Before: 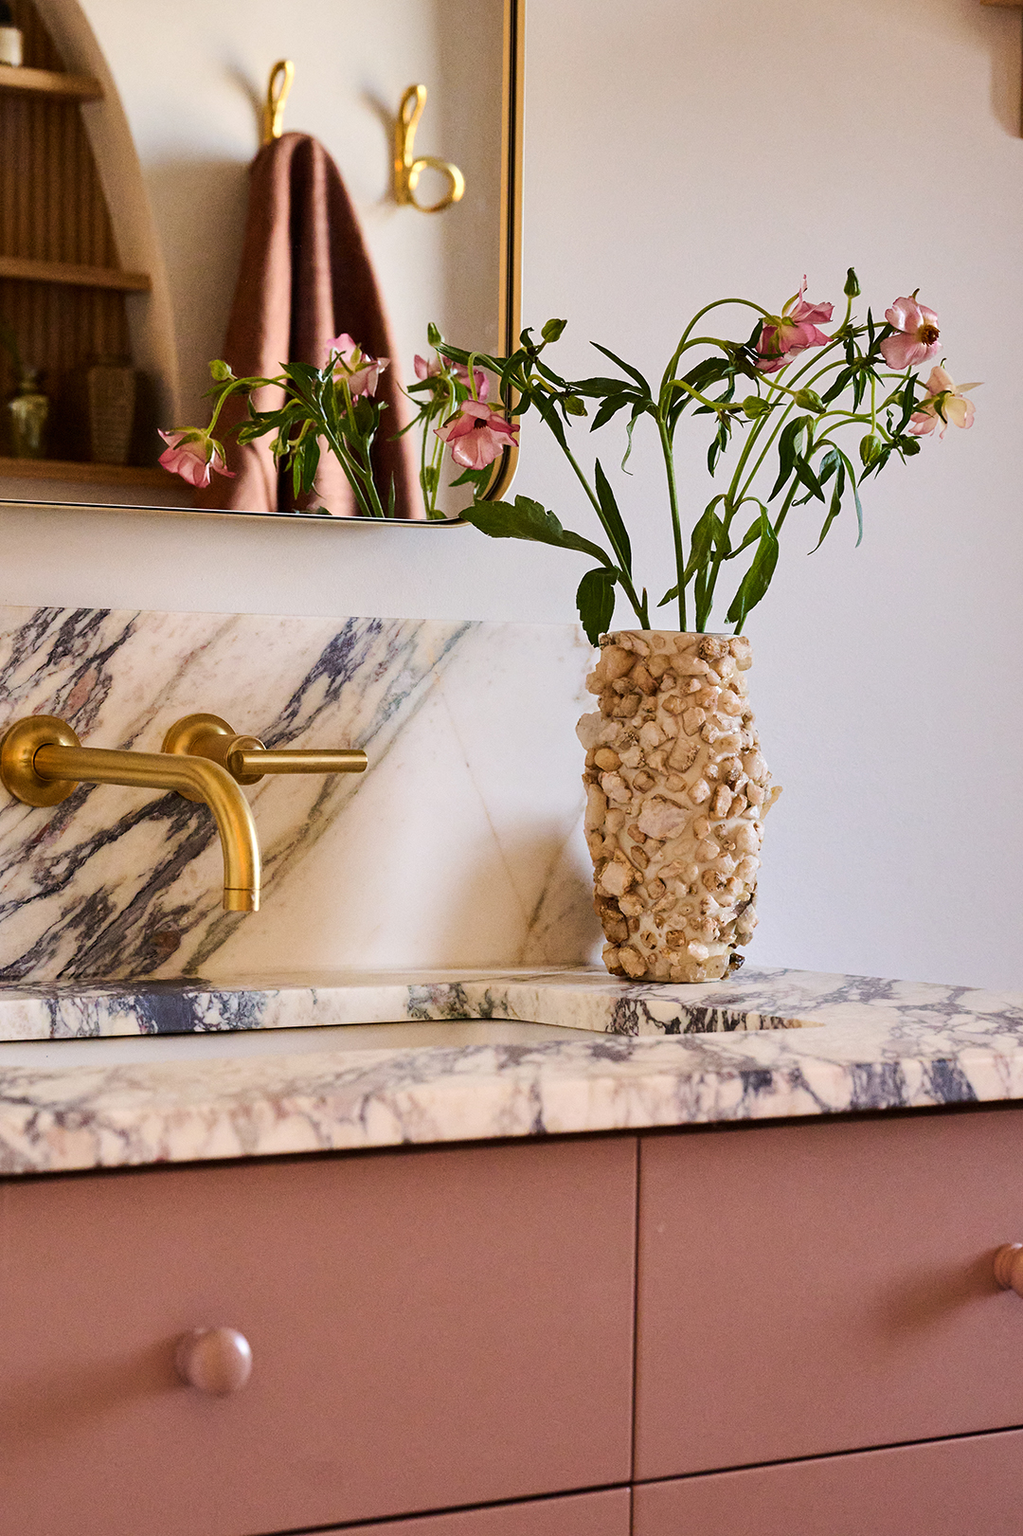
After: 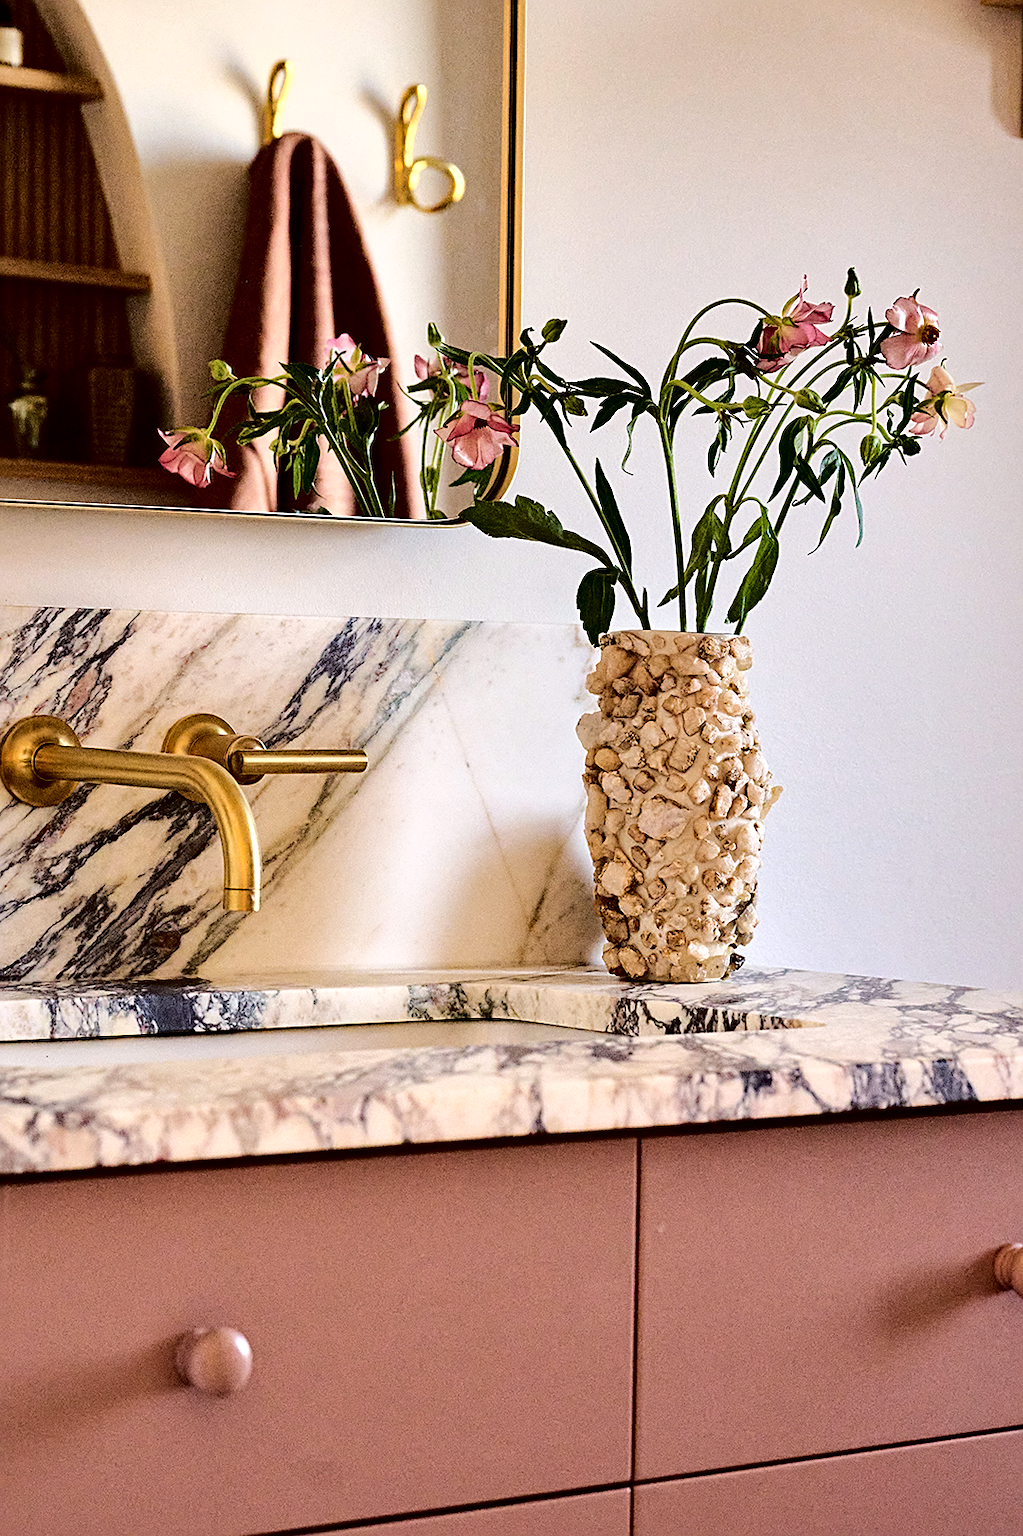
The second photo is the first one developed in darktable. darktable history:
haze removal: compatibility mode true, adaptive false
sharpen: on, module defaults
local contrast: mode bilateral grid, contrast 19, coarseness 49, detail 120%, midtone range 0.2
tone curve: curves: ch0 [(0, 0) (0.003, 0) (0.011, 0.001) (0.025, 0.001) (0.044, 0.002) (0.069, 0.007) (0.1, 0.015) (0.136, 0.027) (0.177, 0.066) (0.224, 0.122) (0.277, 0.219) (0.335, 0.327) (0.399, 0.432) (0.468, 0.527) (0.543, 0.615) (0.623, 0.695) (0.709, 0.777) (0.801, 0.874) (0.898, 0.973) (1, 1)], color space Lab, independent channels, preserve colors none
